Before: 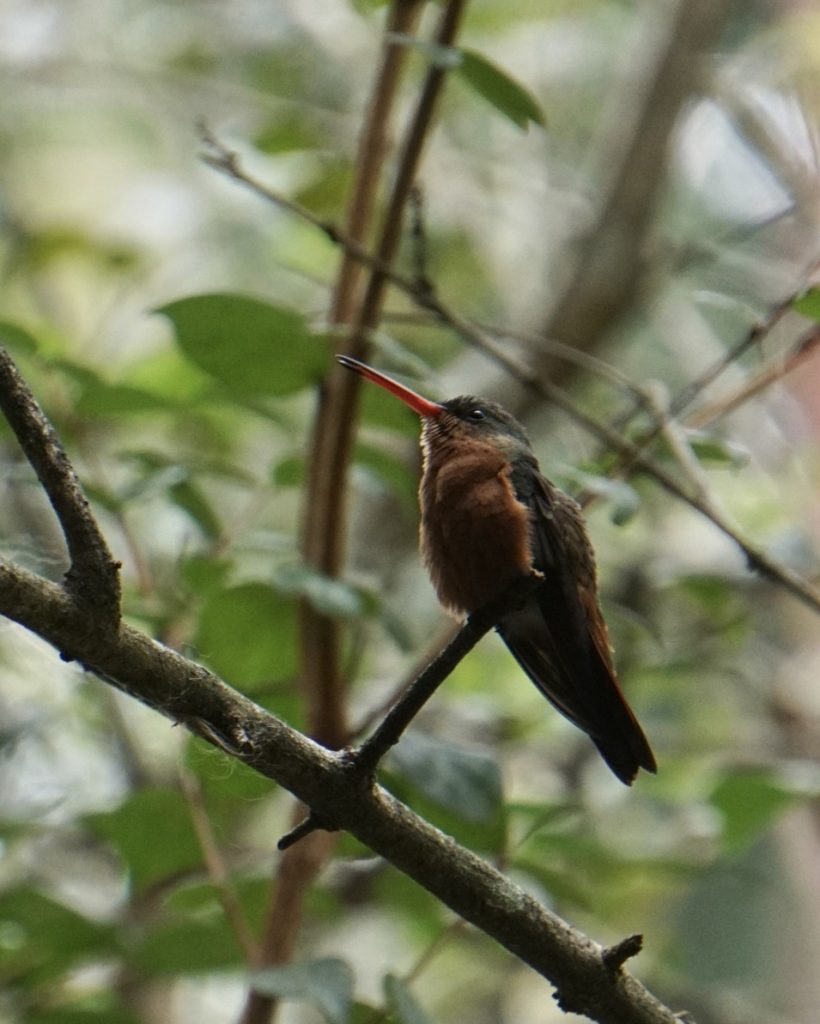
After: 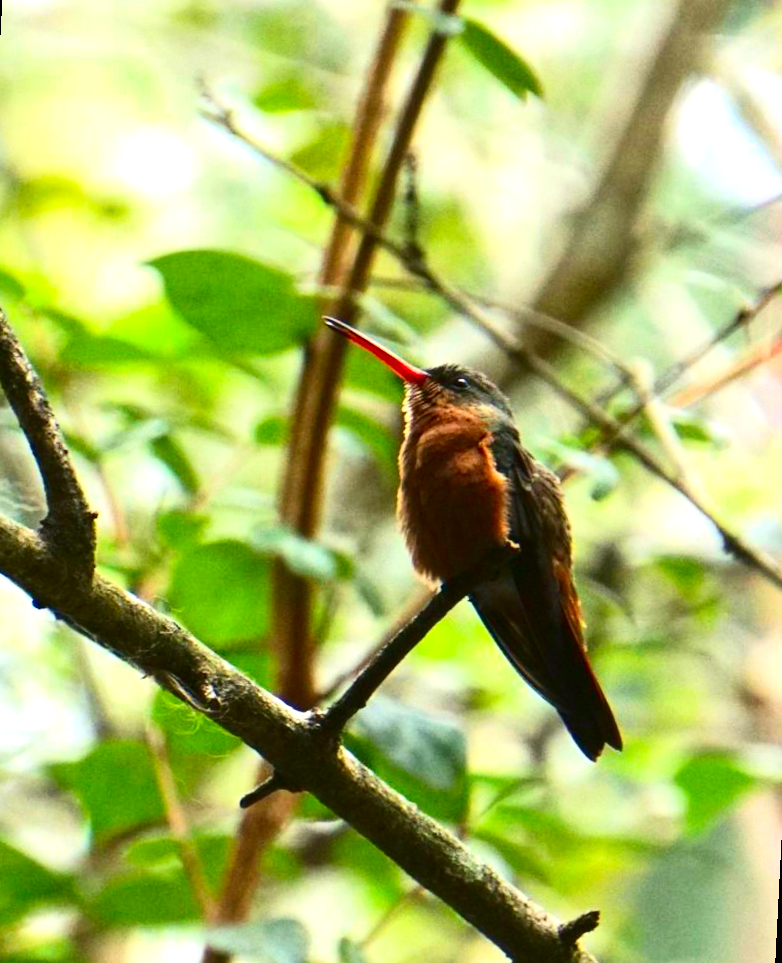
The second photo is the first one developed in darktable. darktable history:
contrast brightness saturation: contrast 0.258, brightness 0.022, saturation 0.867
crop and rotate: angle -2.92°, left 5.415%, top 5.21%, right 4.746%, bottom 4.265%
exposure: black level correction 0, exposure 1.2 EV, compensate highlight preservation false
